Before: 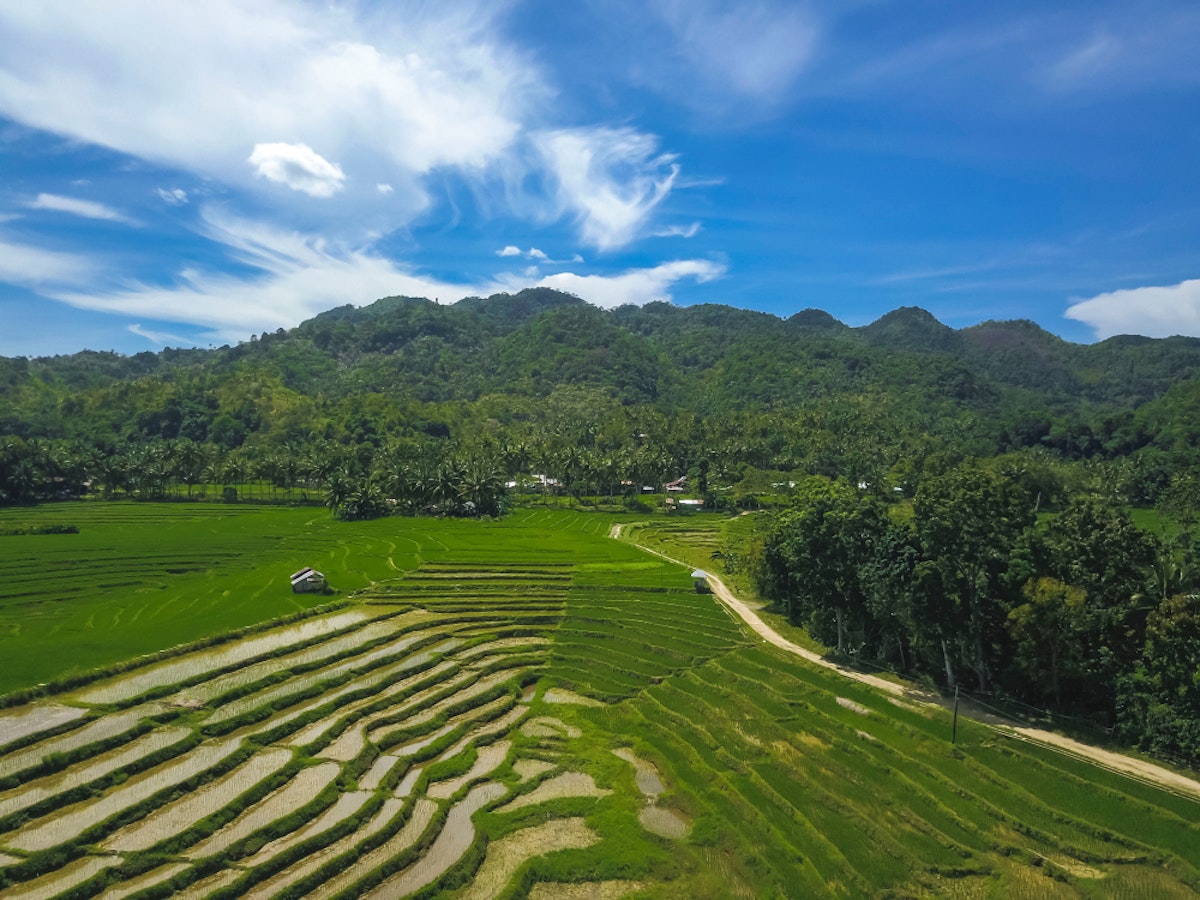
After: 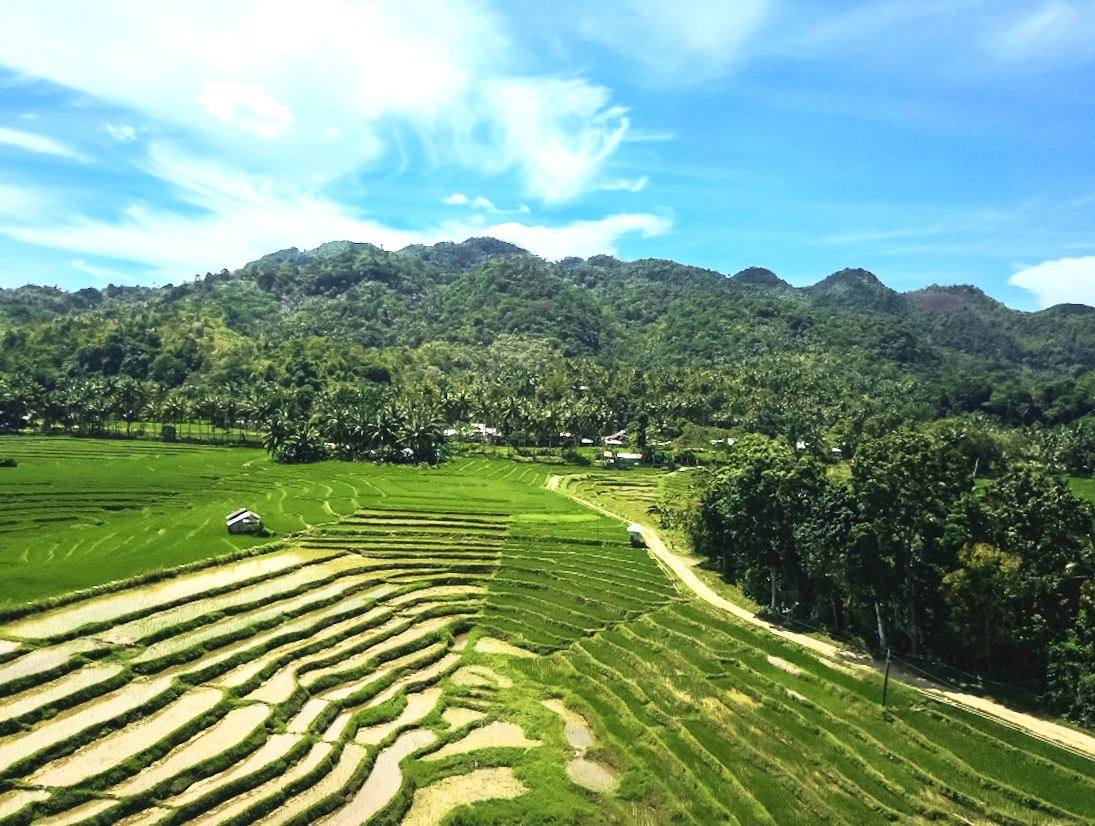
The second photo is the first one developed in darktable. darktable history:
contrast brightness saturation: contrast 0.388, brightness 0.103
tone equalizer: on, module defaults
crop and rotate: angle -1.91°, left 3.075%, top 3.603%, right 1.655%, bottom 0.528%
exposure: black level correction 0, exposure 0.697 EV, compensate exposure bias true, compensate highlight preservation false
